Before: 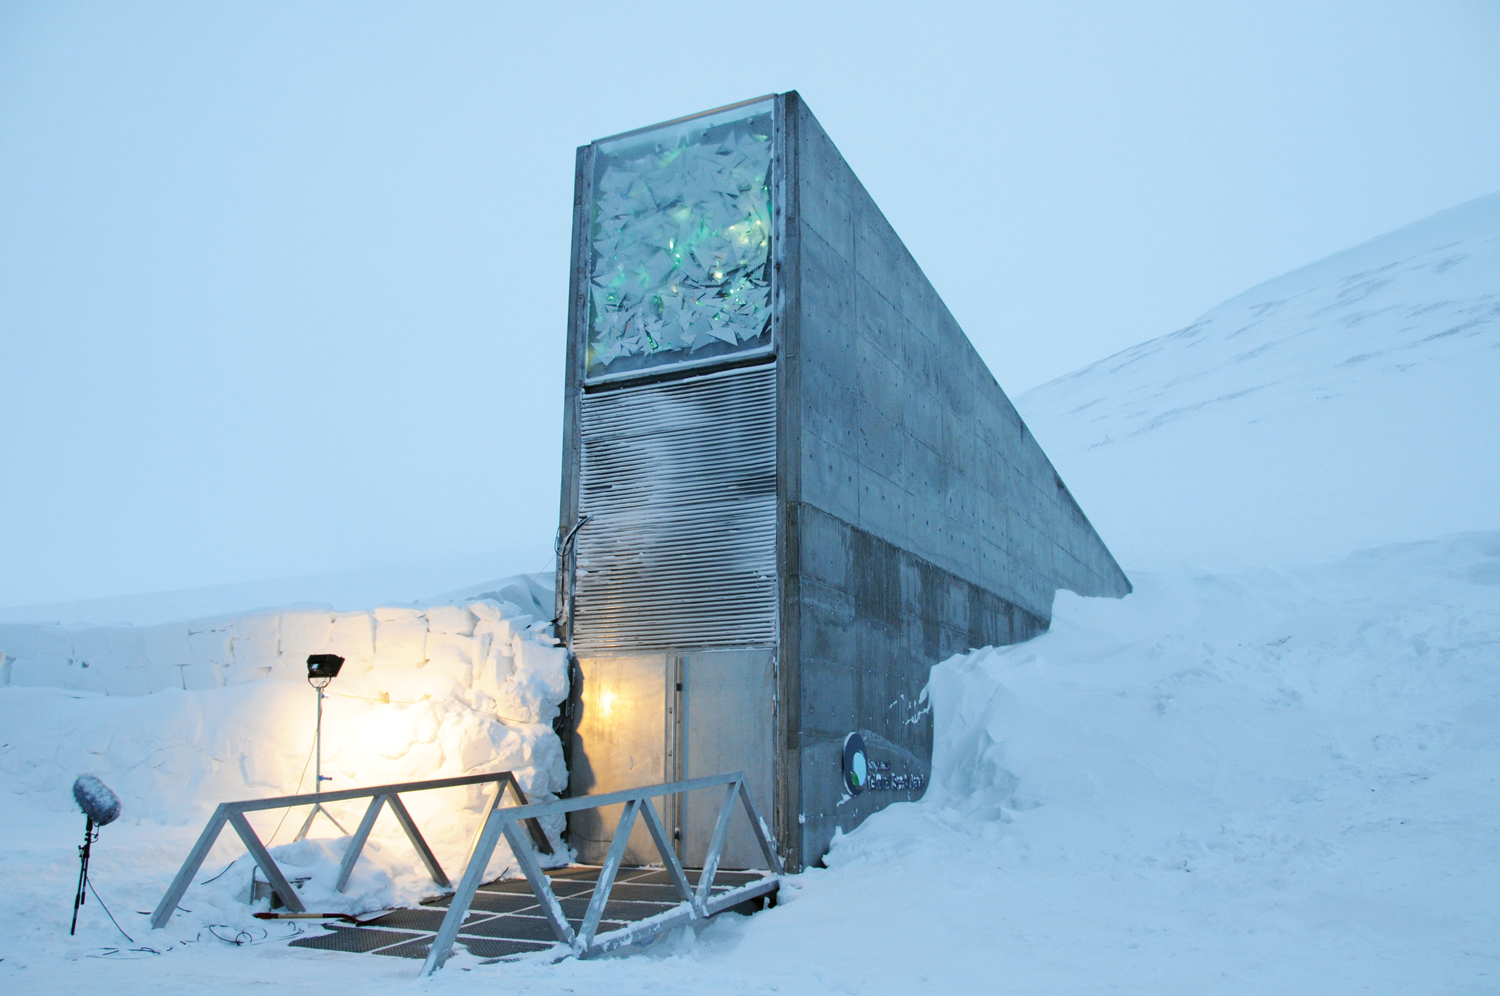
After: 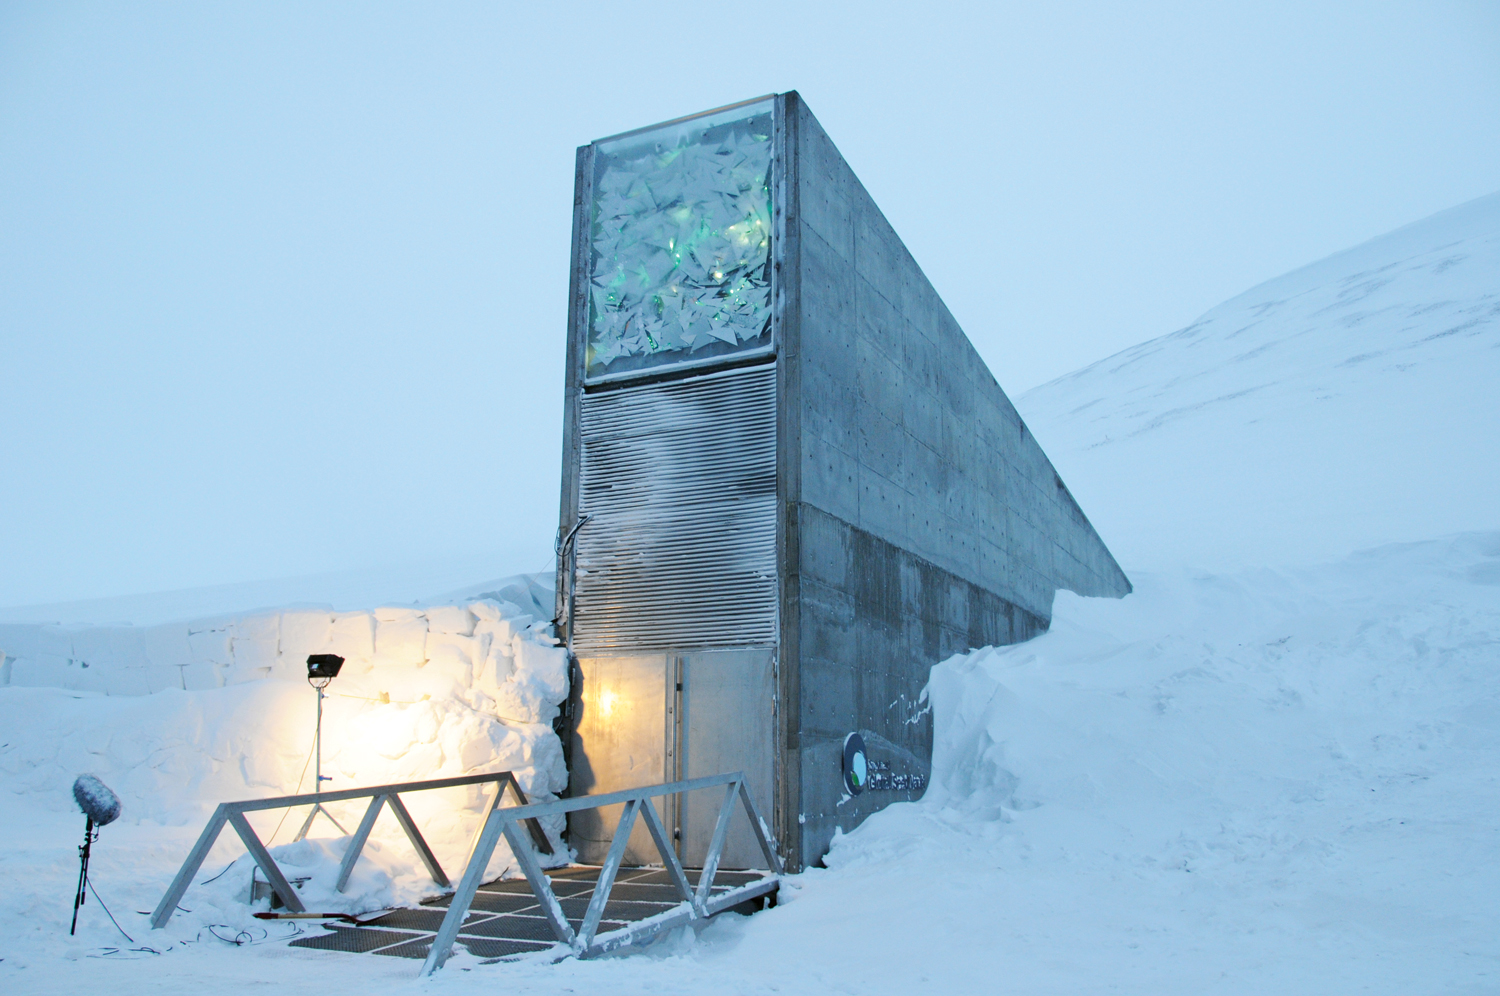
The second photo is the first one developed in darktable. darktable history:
base curve: curves: ch0 [(0, 0) (0.283, 0.295) (1, 1)], preserve colors none
tone equalizer: on, module defaults
